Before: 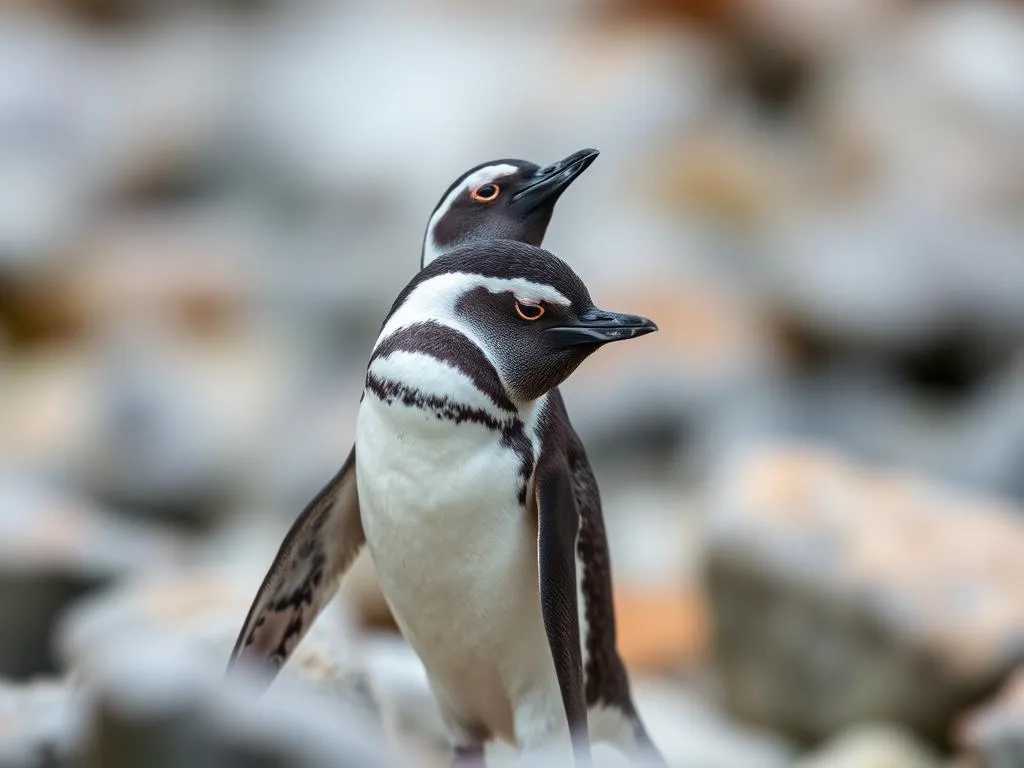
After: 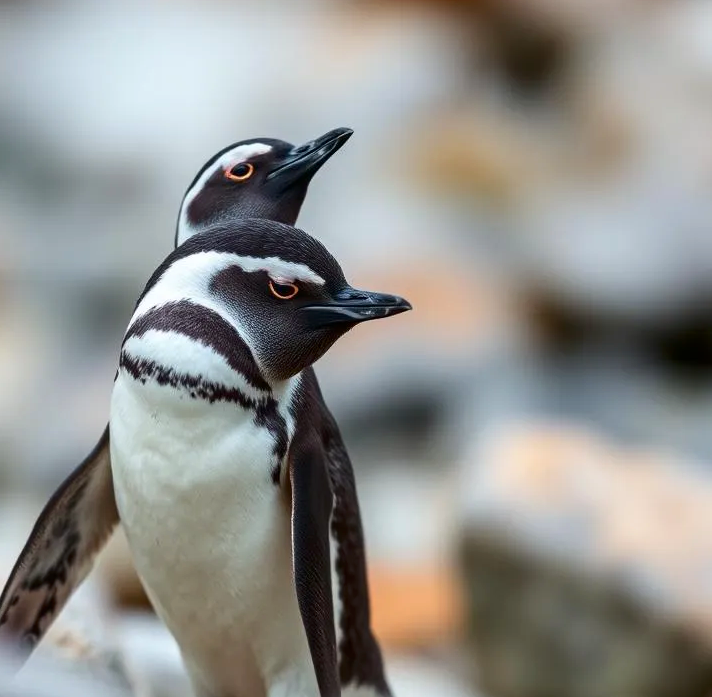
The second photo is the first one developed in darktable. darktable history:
contrast brightness saturation: contrast 0.13, brightness -0.05, saturation 0.16
crop and rotate: left 24.034%, top 2.838%, right 6.406%, bottom 6.299%
